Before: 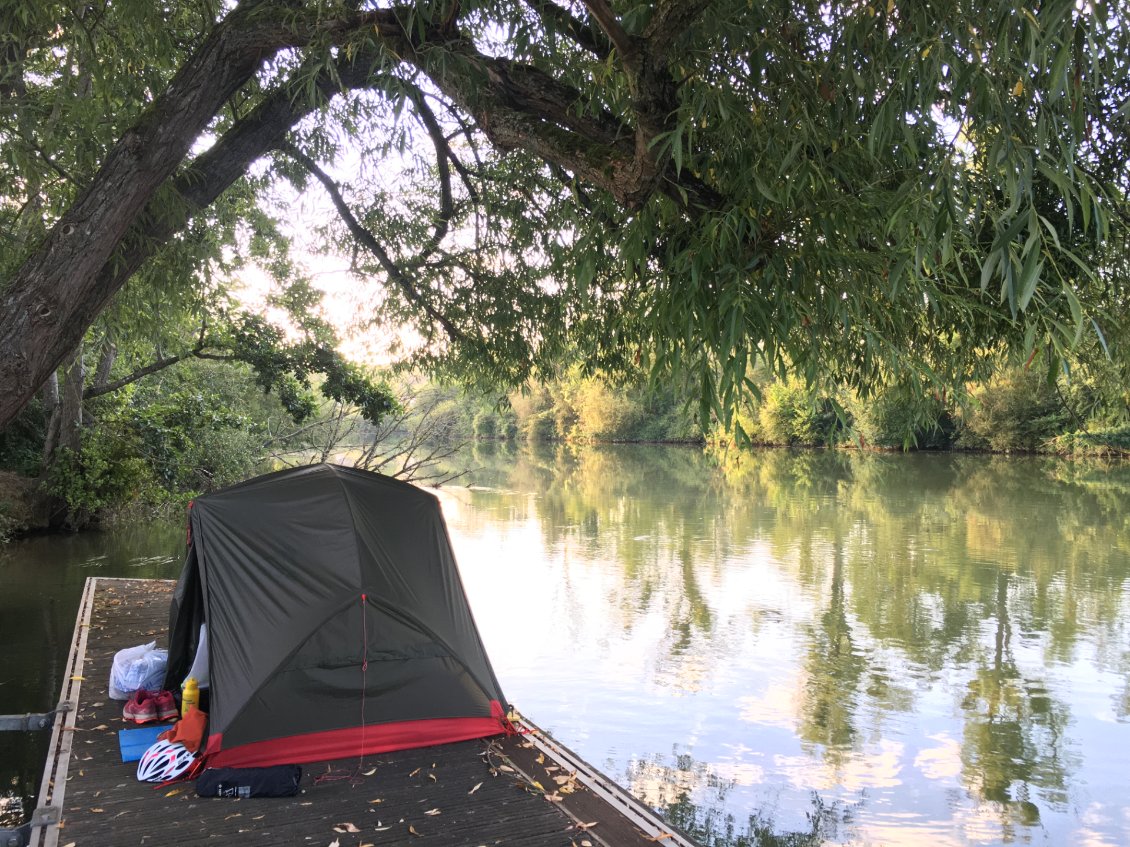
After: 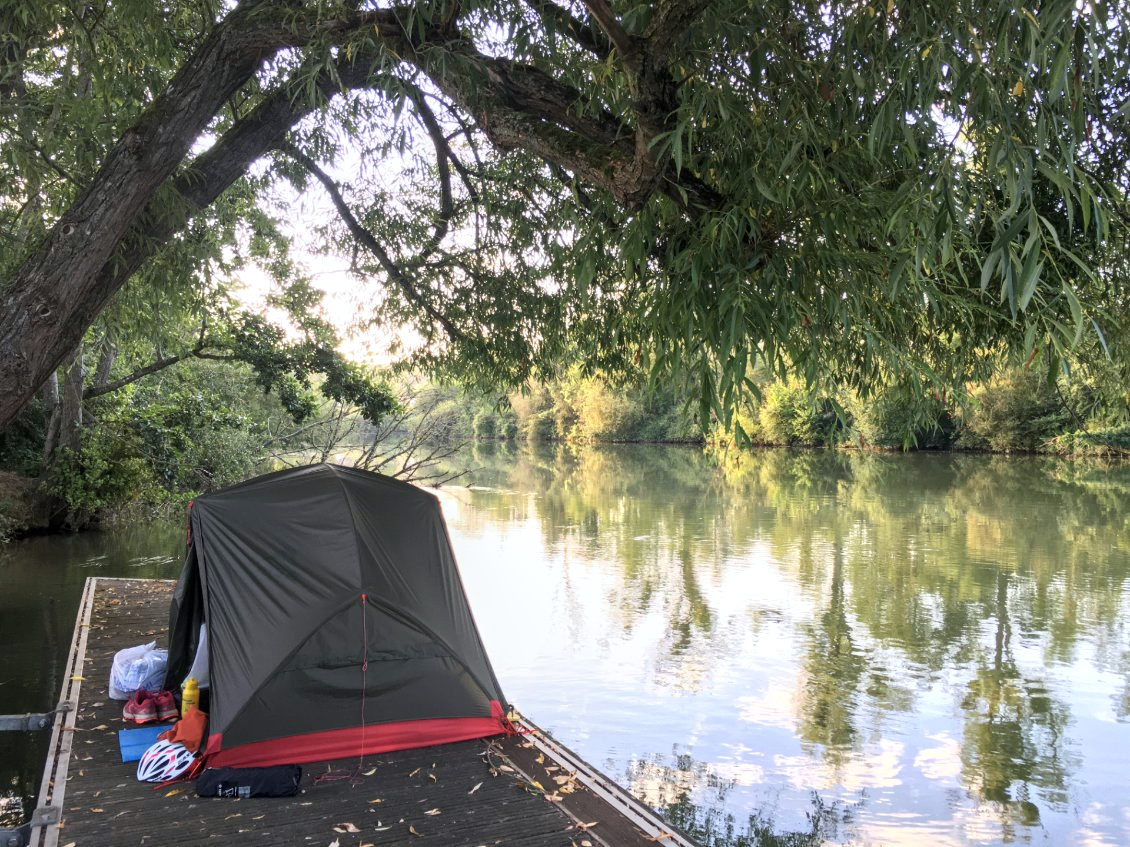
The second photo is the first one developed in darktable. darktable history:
tone equalizer: on, module defaults
white balance: red 0.986, blue 1.01
local contrast: on, module defaults
